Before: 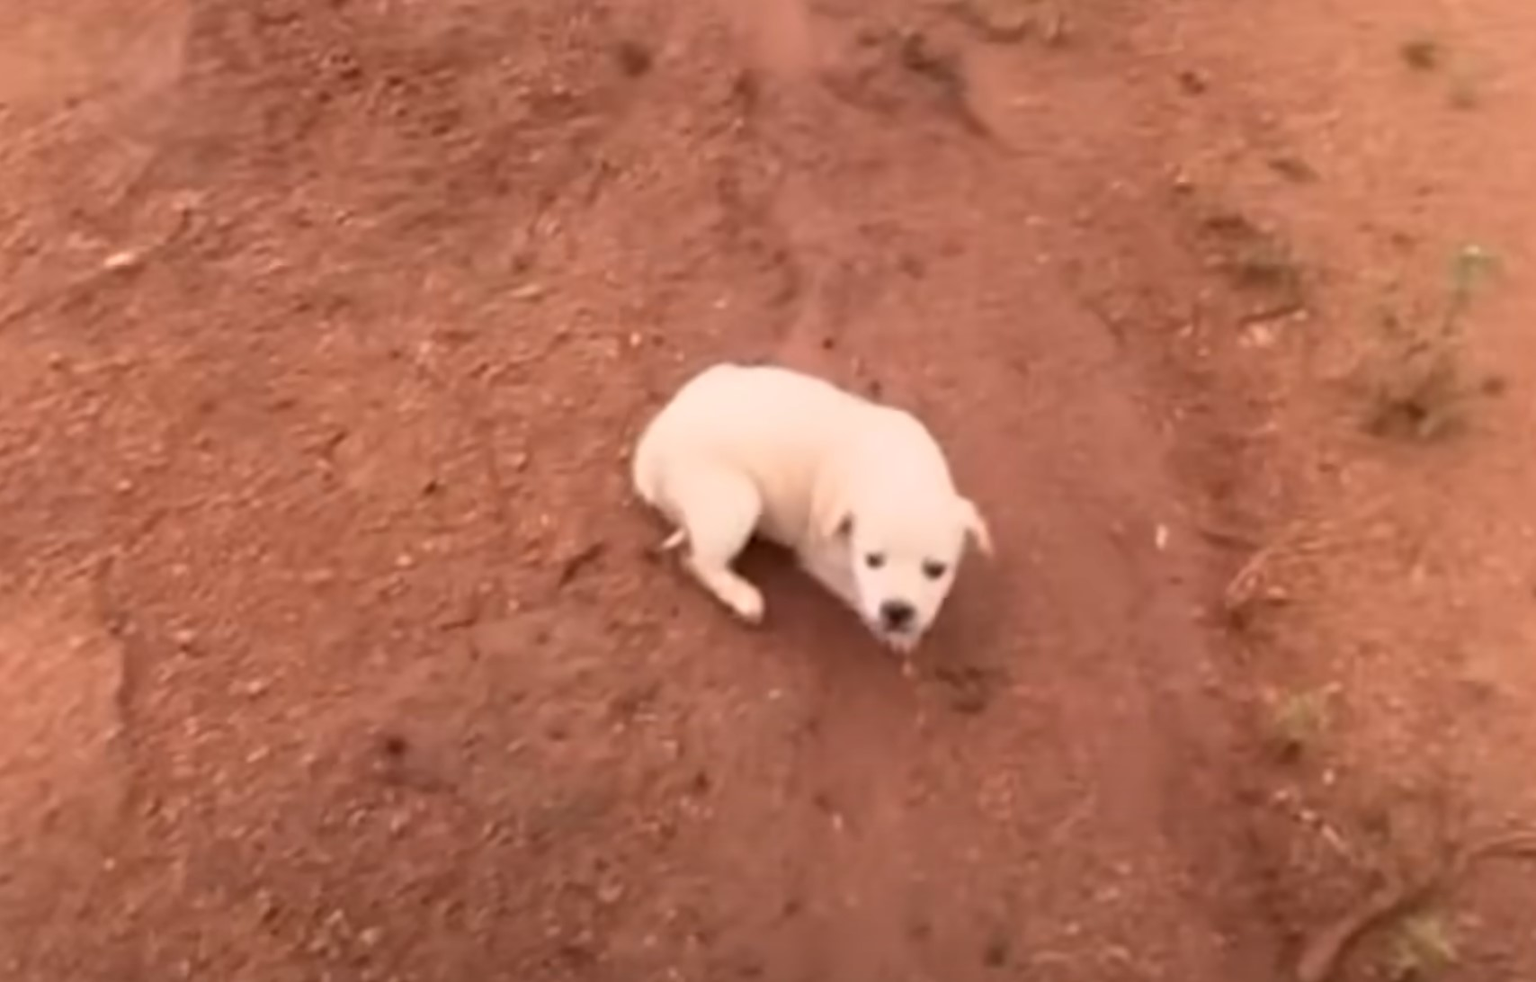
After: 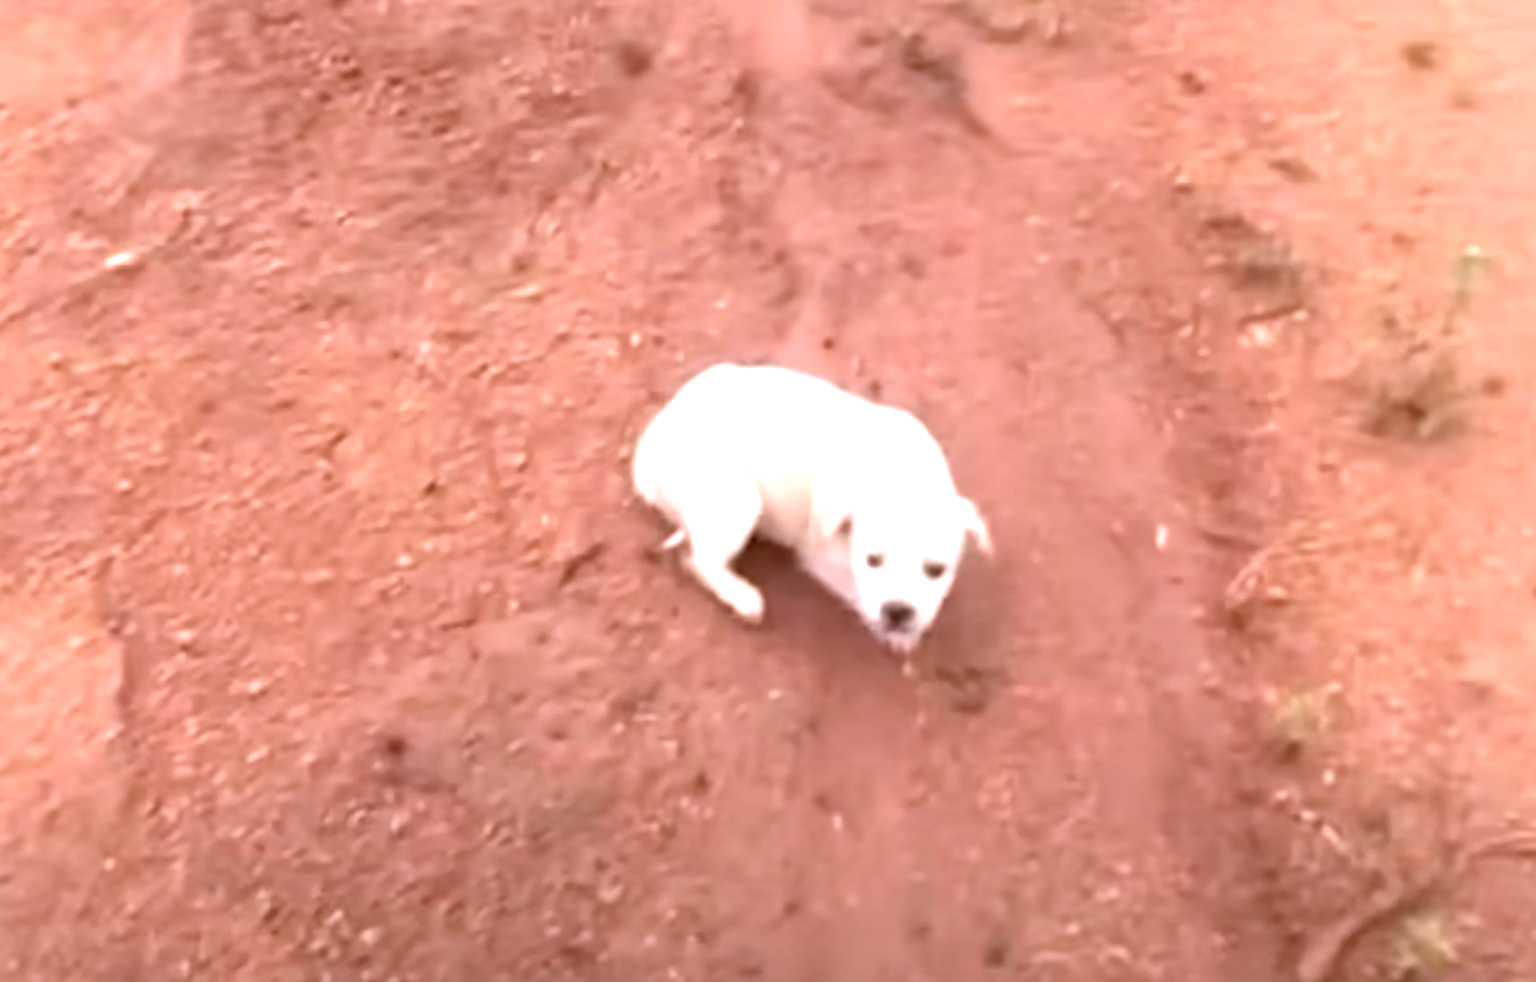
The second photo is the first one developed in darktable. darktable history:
exposure: black level correction 0, exposure 1 EV, compensate highlight preservation false
color calibration: x 0.37, y 0.377, temperature 4287.58 K
